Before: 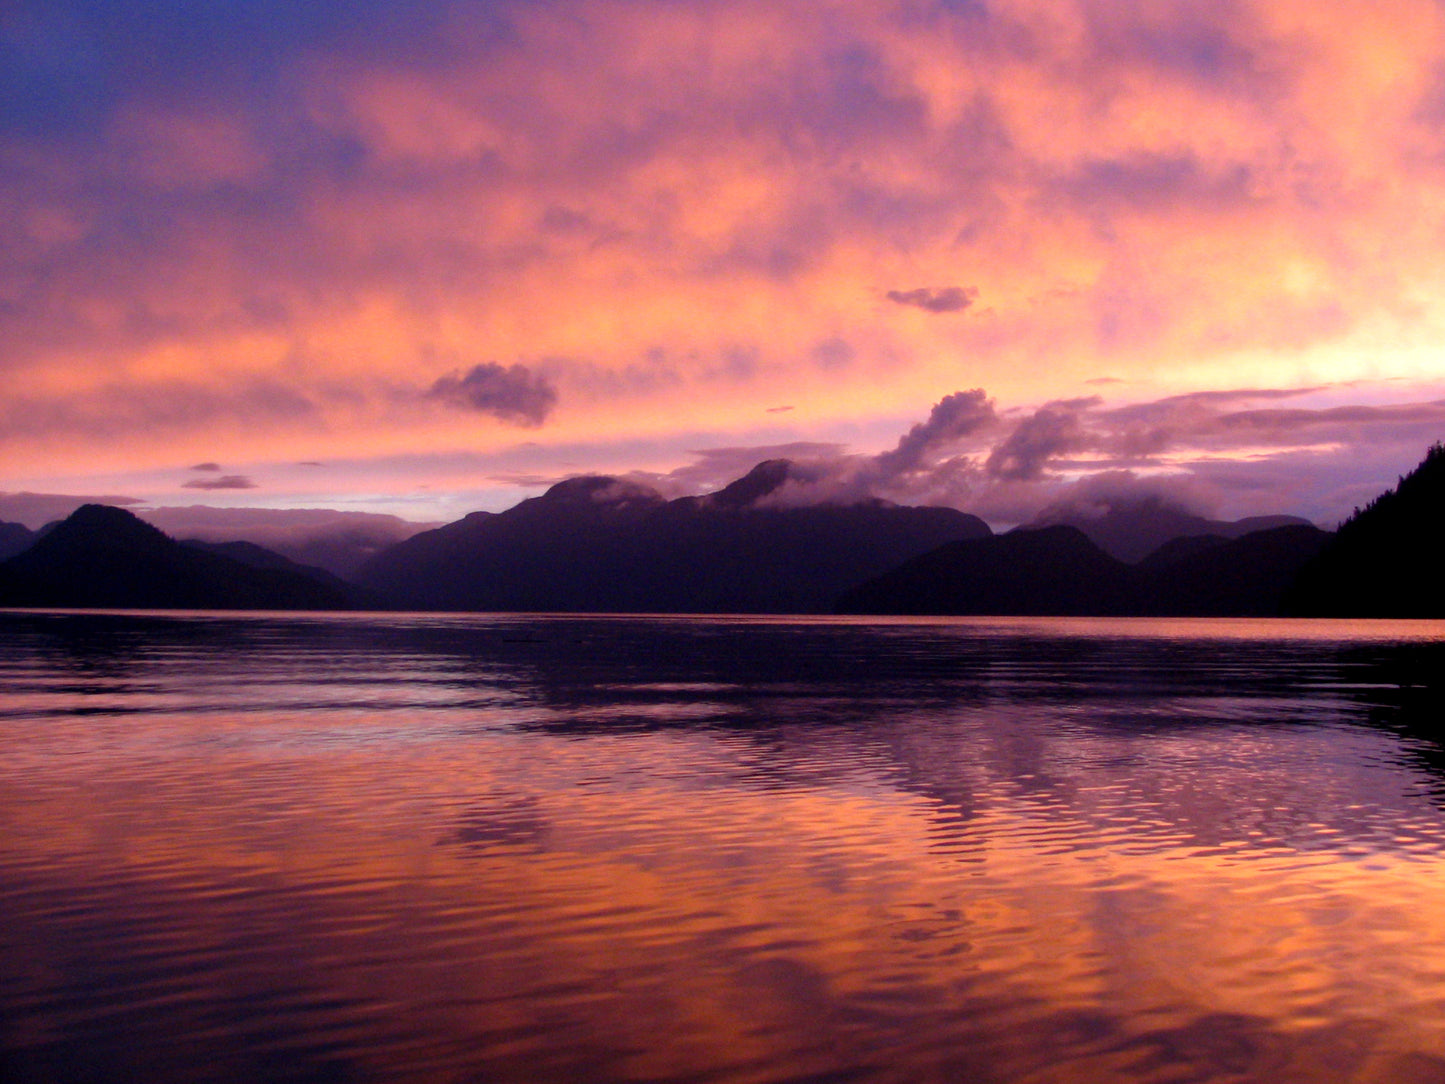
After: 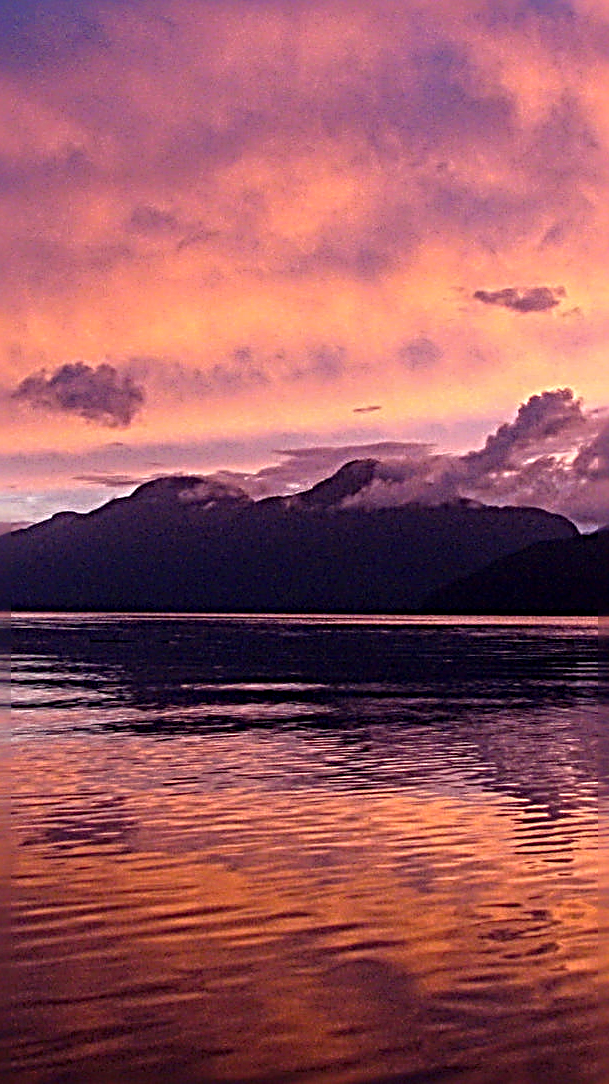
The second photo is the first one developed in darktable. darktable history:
sharpen: radius 4.001, amount 2
local contrast: on, module defaults
crop: left 28.583%, right 29.231%
